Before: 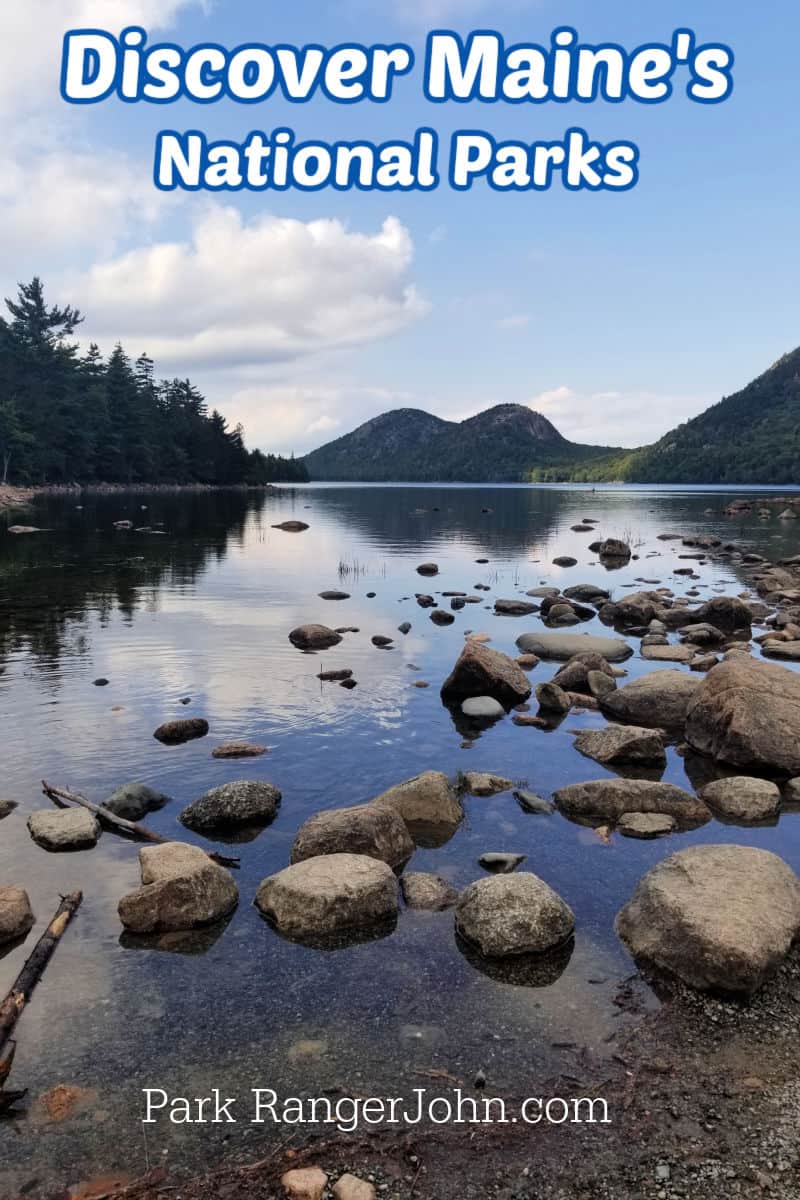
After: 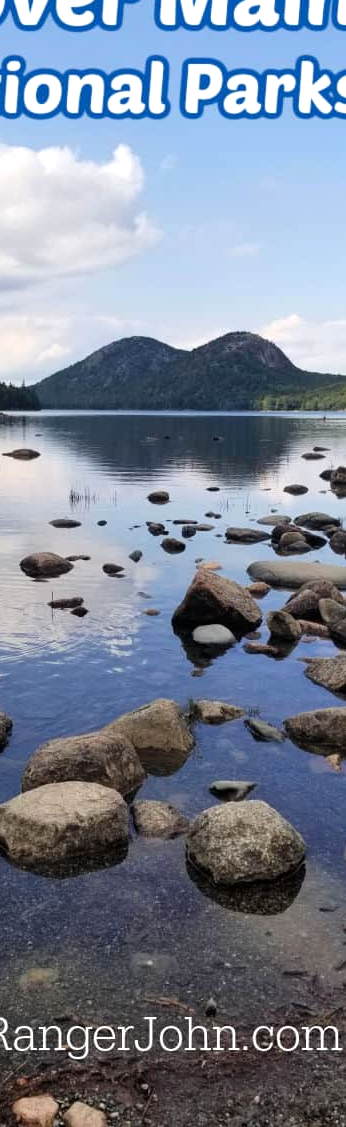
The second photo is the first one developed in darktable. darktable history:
crop: left 33.75%, top 6.073%, right 22.94%
levels: levels [0, 0.476, 0.951]
